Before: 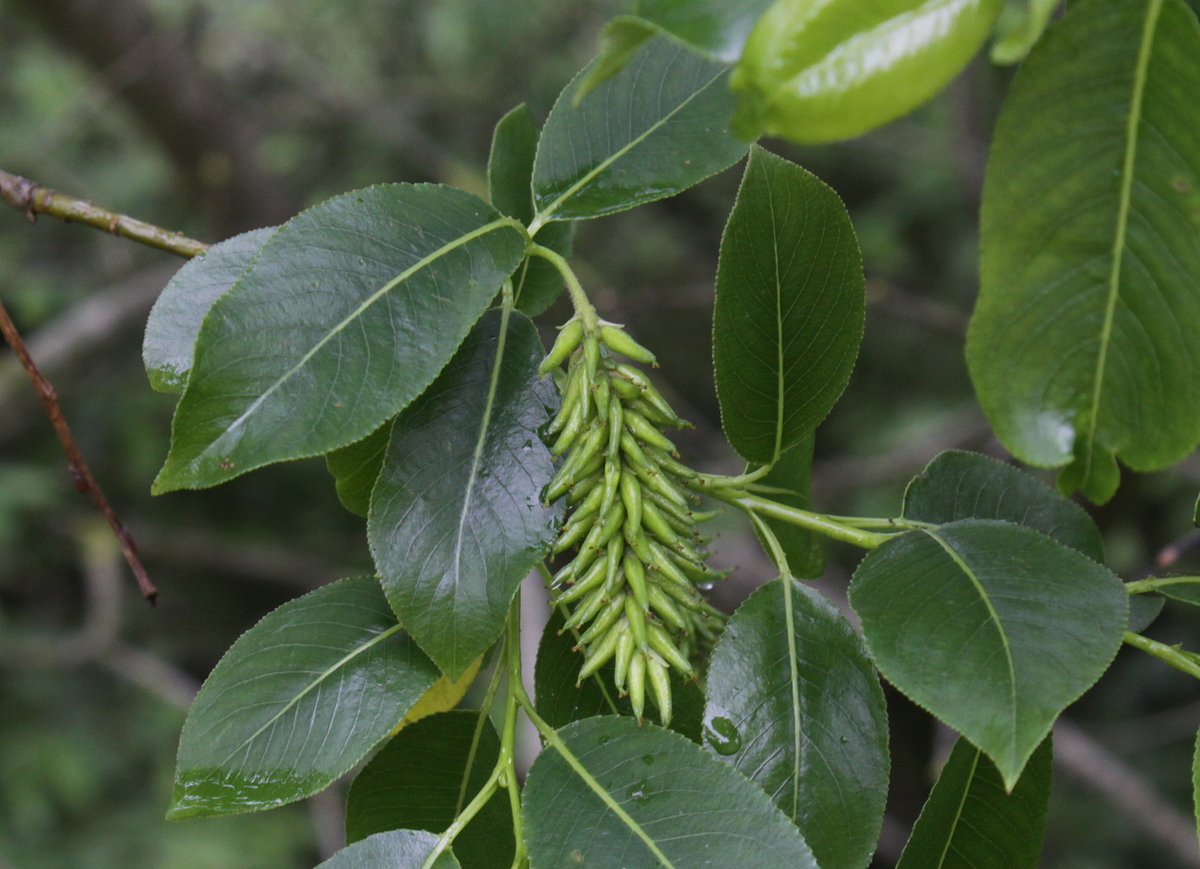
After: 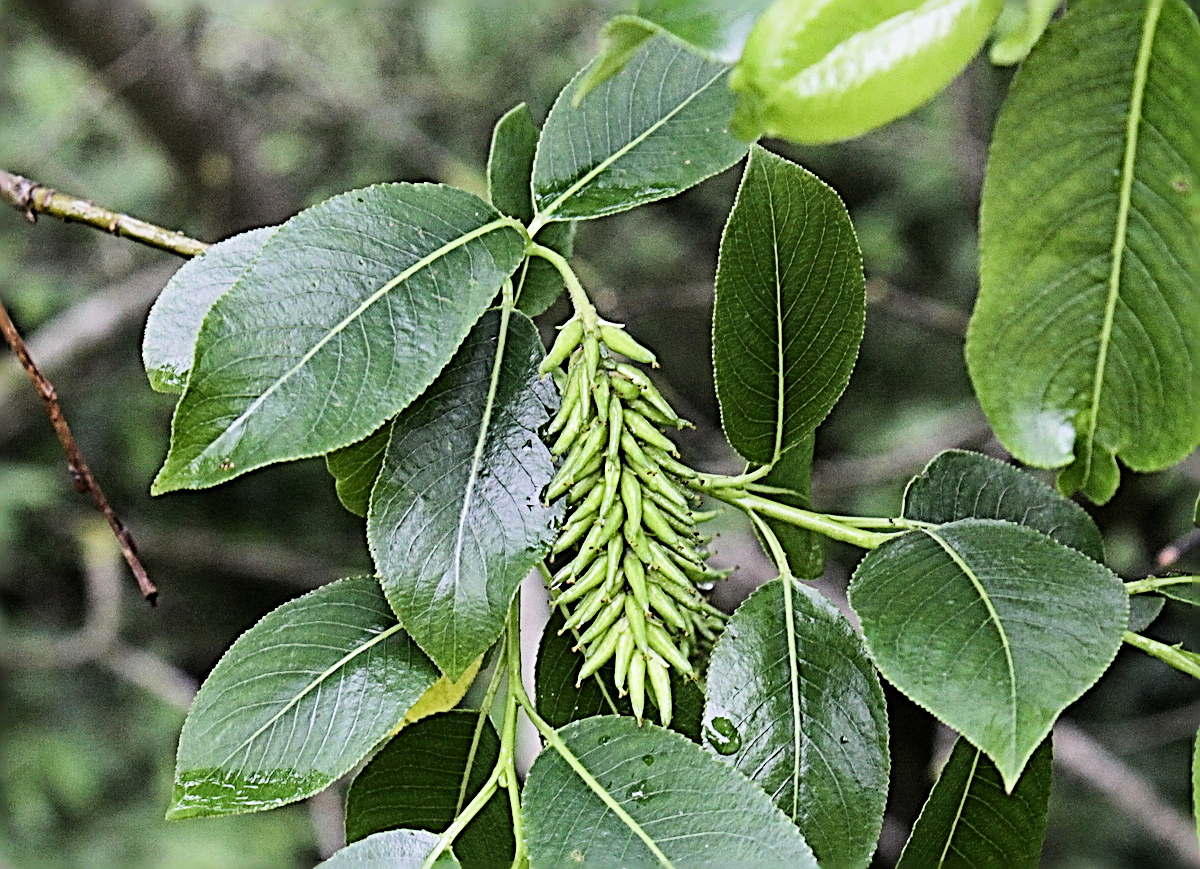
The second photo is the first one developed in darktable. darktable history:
sharpen: radius 3.158, amount 1.731
exposure: black level correction 0.001, exposure 1 EV, compensate highlight preservation false
tone equalizer: -8 EV -0.75 EV, -7 EV -0.7 EV, -6 EV -0.6 EV, -5 EV -0.4 EV, -3 EV 0.4 EV, -2 EV 0.6 EV, -1 EV 0.7 EV, +0 EV 0.75 EV, edges refinement/feathering 500, mask exposure compensation -1.57 EV, preserve details no
filmic rgb: black relative exposure -7.65 EV, white relative exposure 4.56 EV, hardness 3.61
